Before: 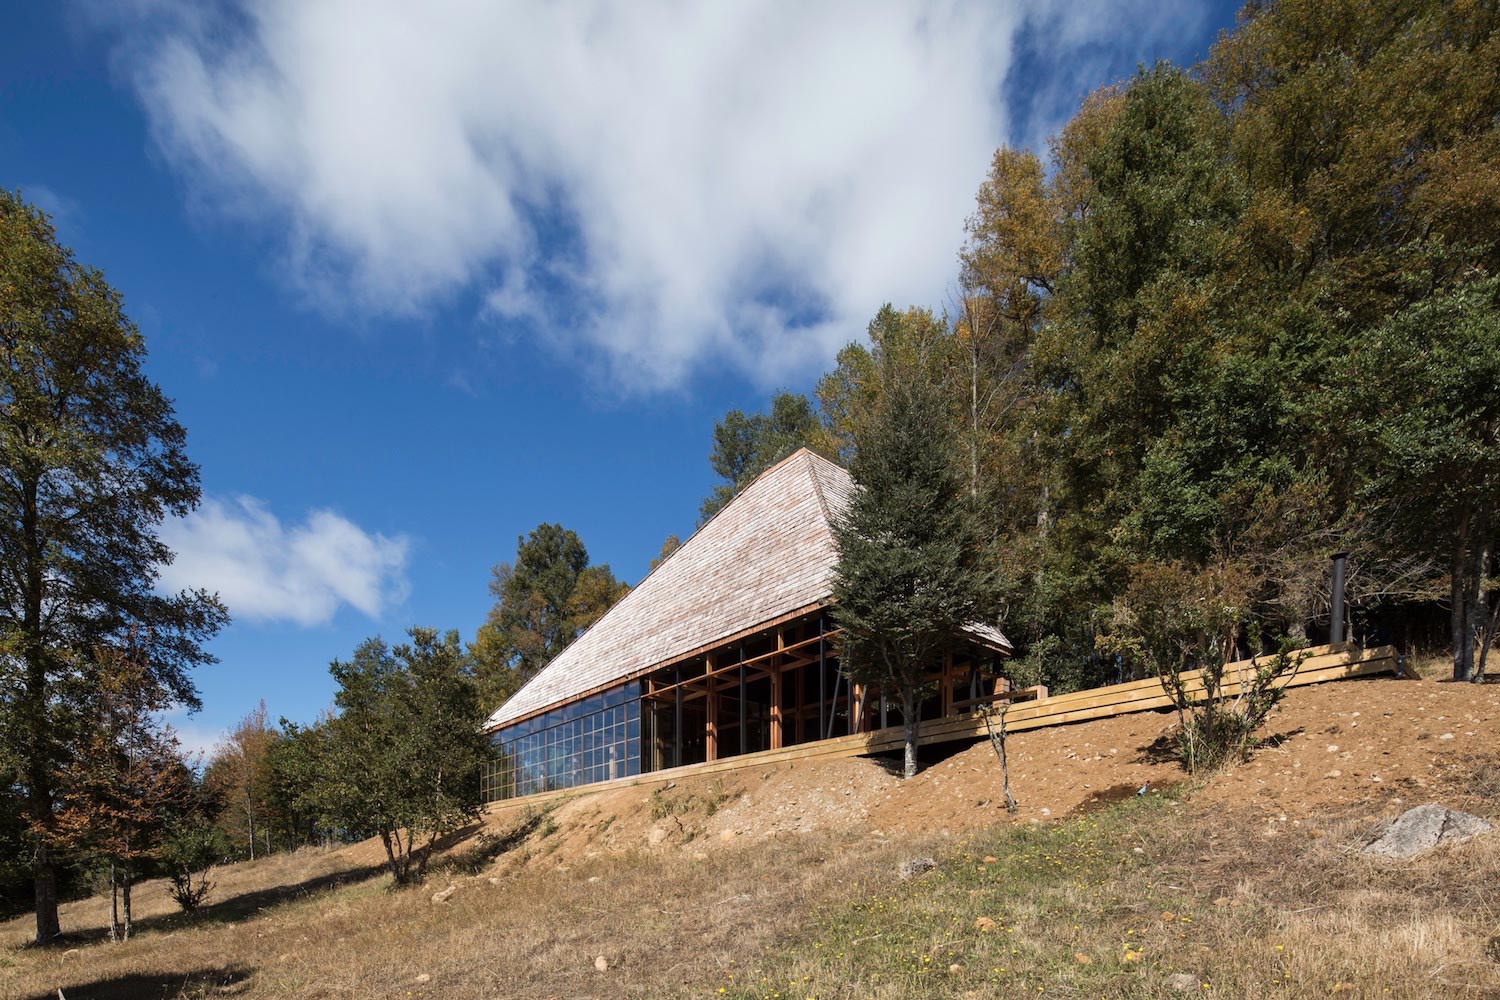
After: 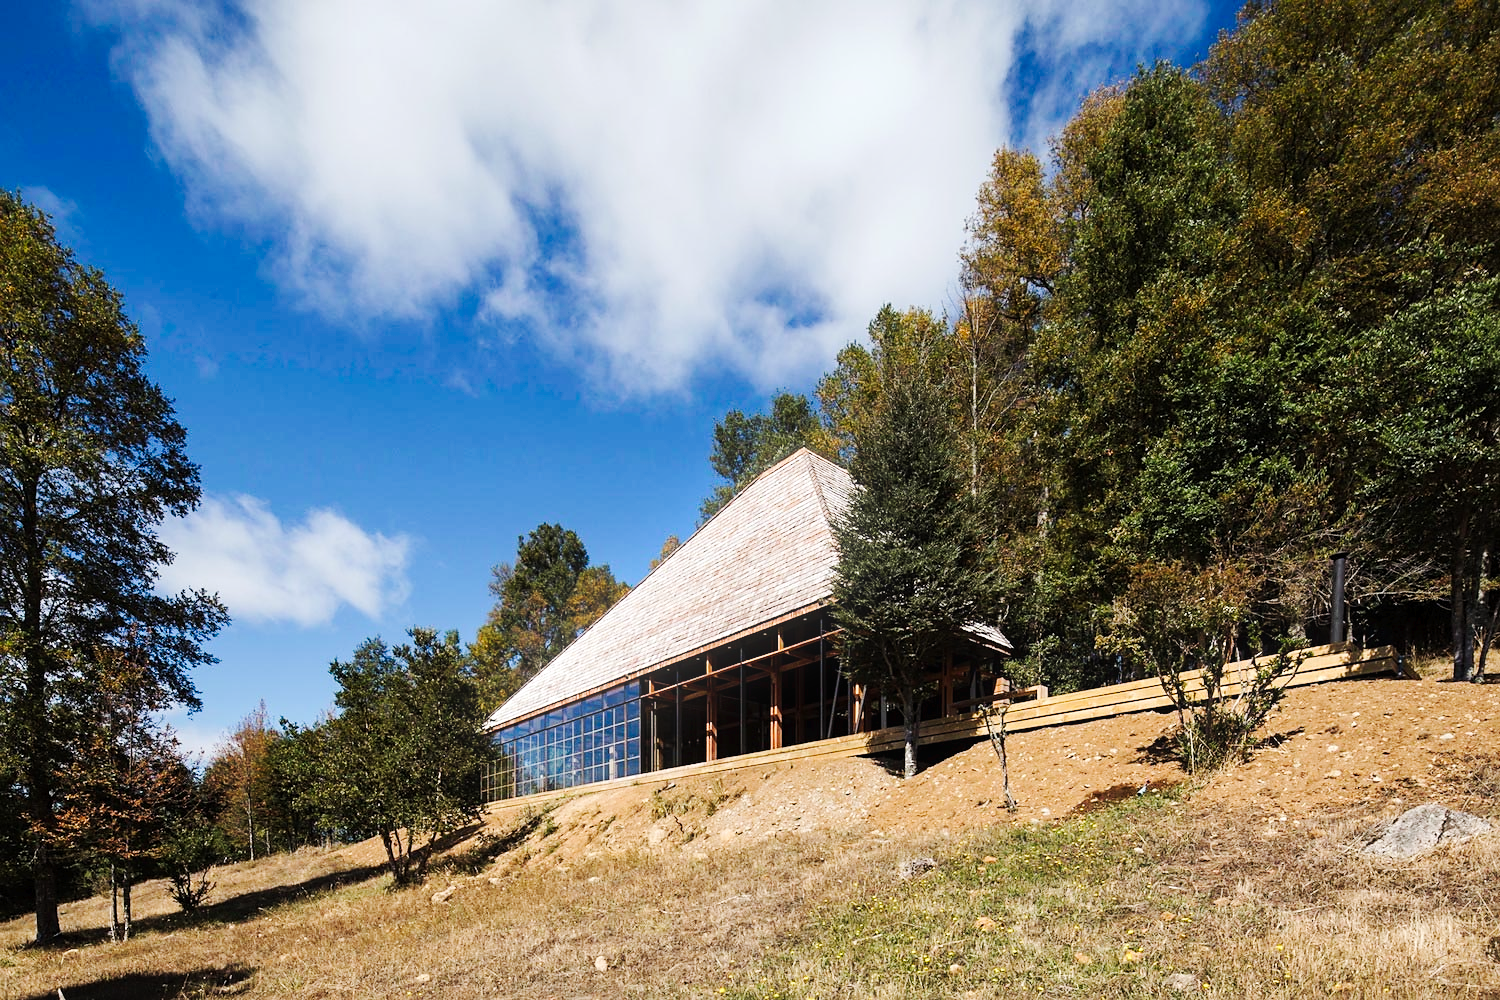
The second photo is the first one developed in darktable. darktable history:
bloom: size 9%, threshold 100%, strength 7%
sharpen: radius 1.864, amount 0.398, threshold 1.271
exposure: black level correction 0.001, exposure 0.14 EV, compensate highlight preservation false
tone curve: curves: ch0 [(0, 0) (0.003, 0.008) (0.011, 0.011) (0.025, 0.018) (0.044, 0.028) (0.069, 0.039) (0.1, 0.056) (0.136, 0.081) (0.177, 0.118) (0.224, 0.164) (0.277, 0.223) (0.335, 0.3) (0.399, 0.399) (0.468, 0.51) (0.543, 0.618) (0.623, 0.71) (0.709, 0.79) (0.801, 0.865) (0.898, 0.93) (1, 1)], preserve colors none
